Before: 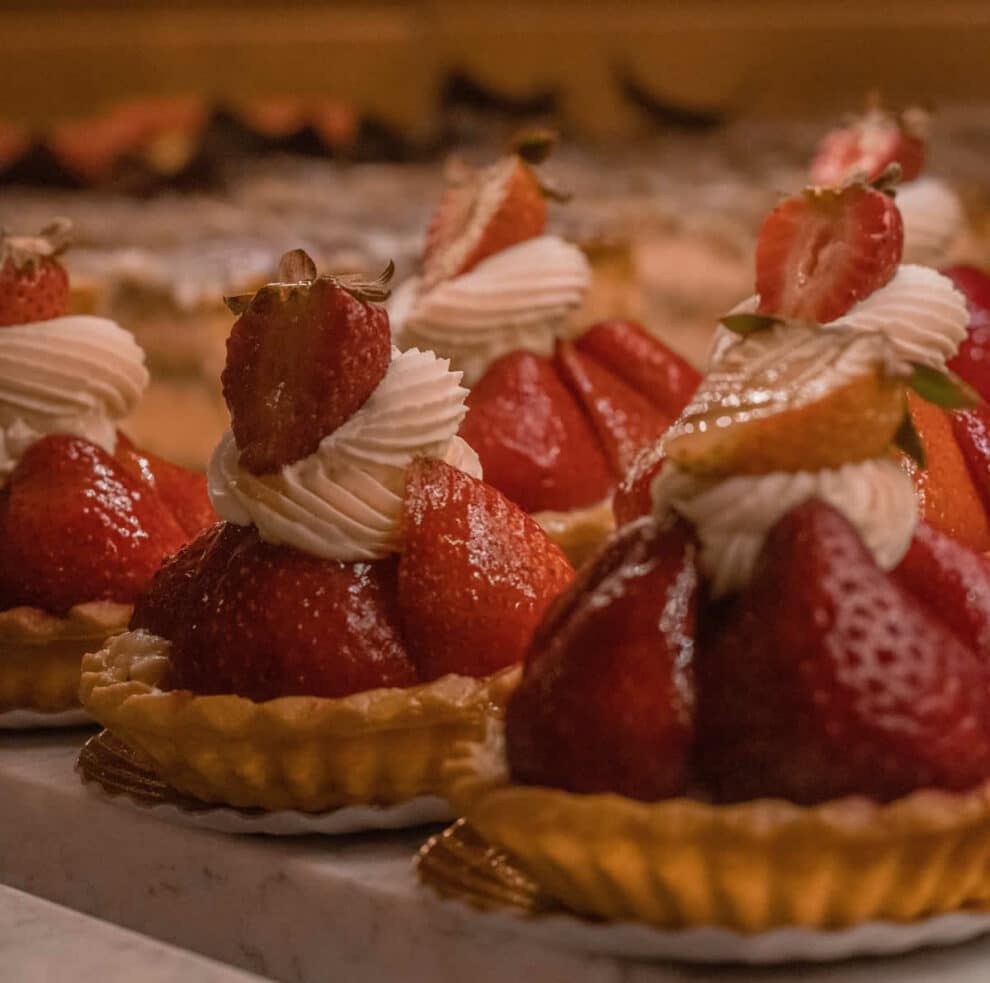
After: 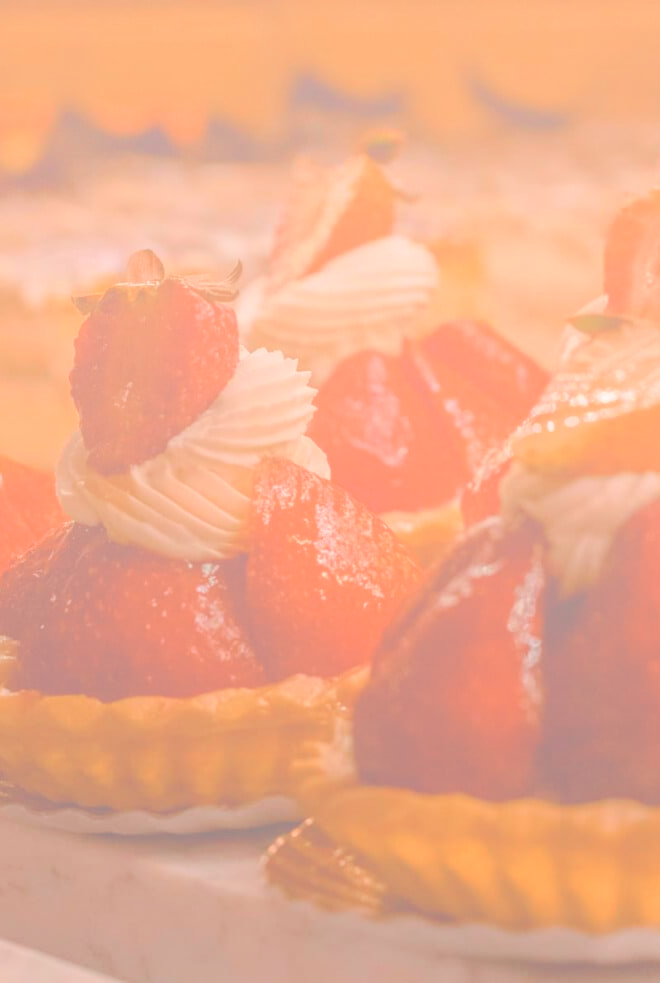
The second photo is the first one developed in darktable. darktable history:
color balance: mode lift, gamma, gain (sRGB), lift [1, 1.049, 1, 1]
crop and rotate: left 15.446%, right 17.836%
bloom: size 85%, threshold 5%, strength 85%
